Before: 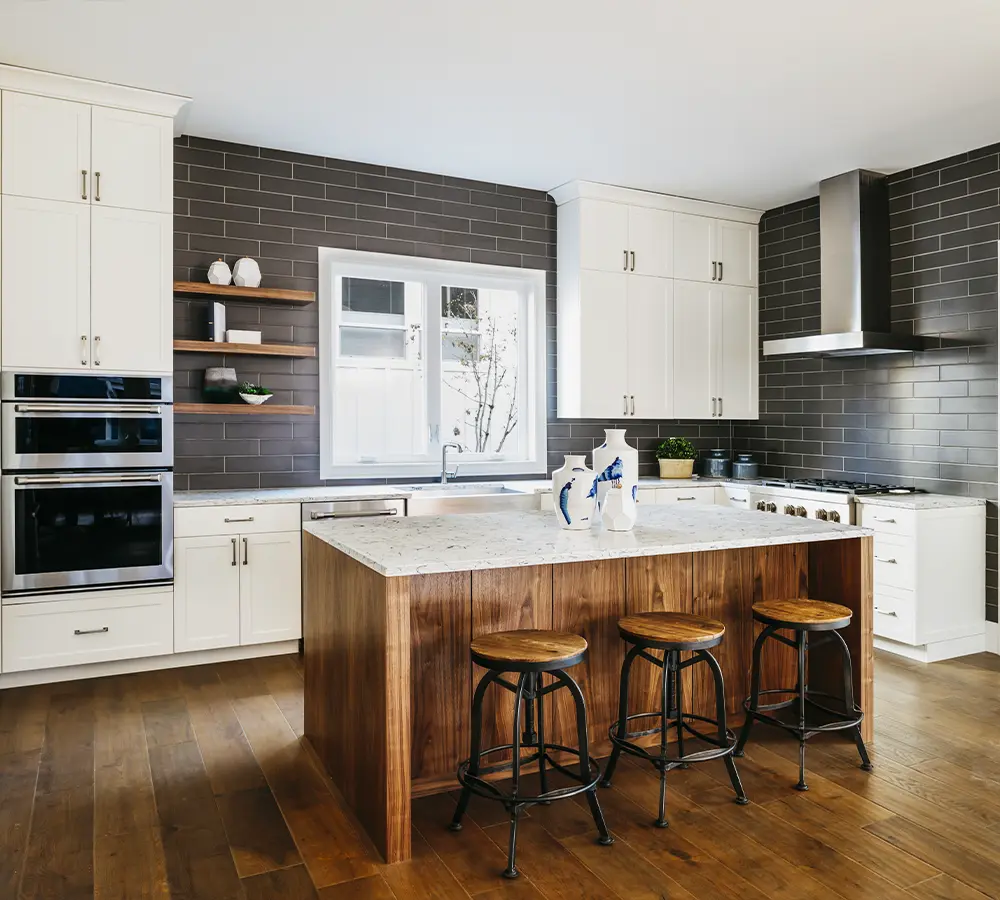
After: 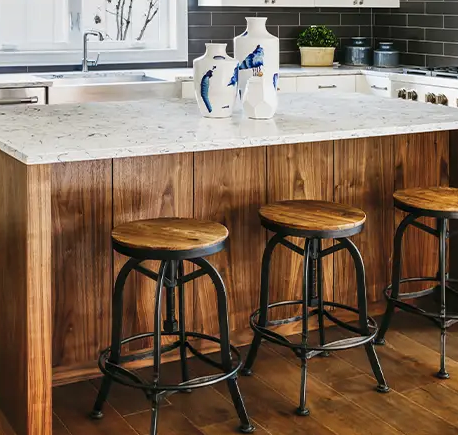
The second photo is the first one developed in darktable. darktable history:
crop: left 35.976%, top 45.819%, right 18.162%, bottom 5.807%
shadows and highlights: soften with gaussian
